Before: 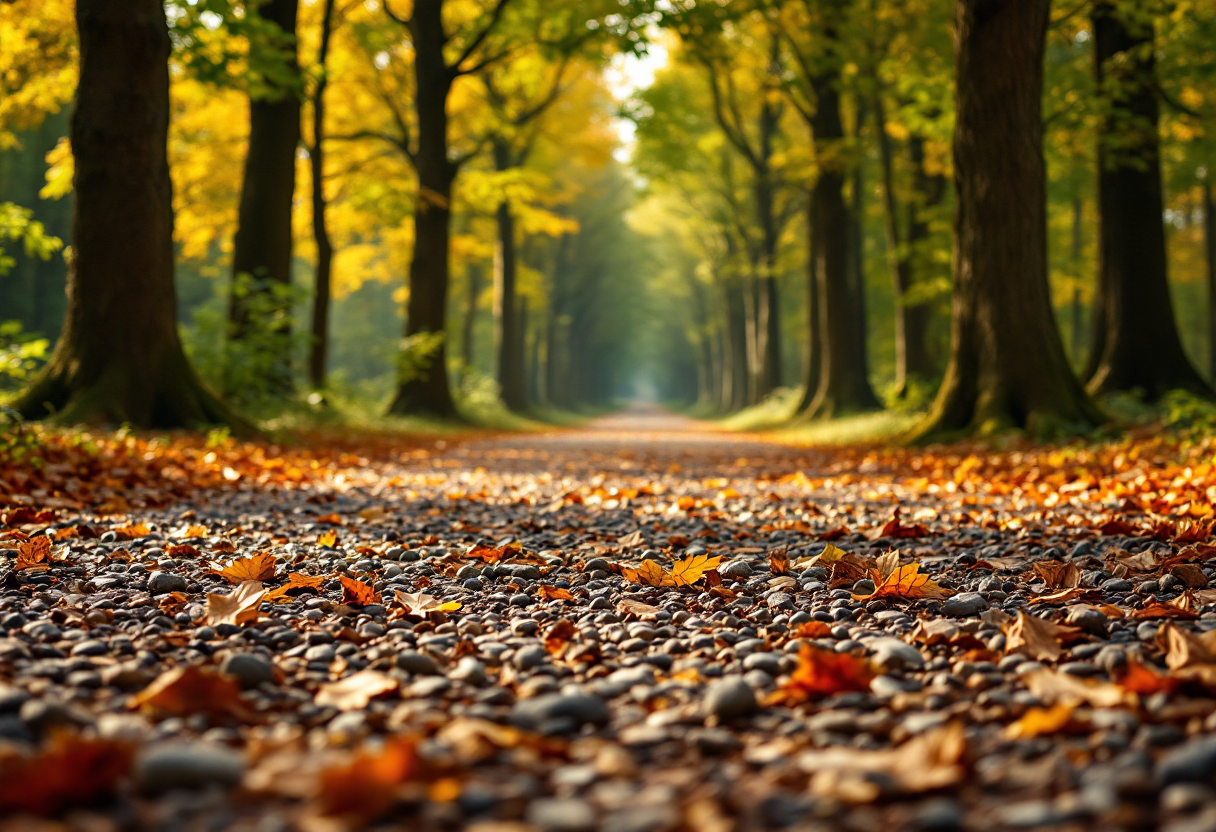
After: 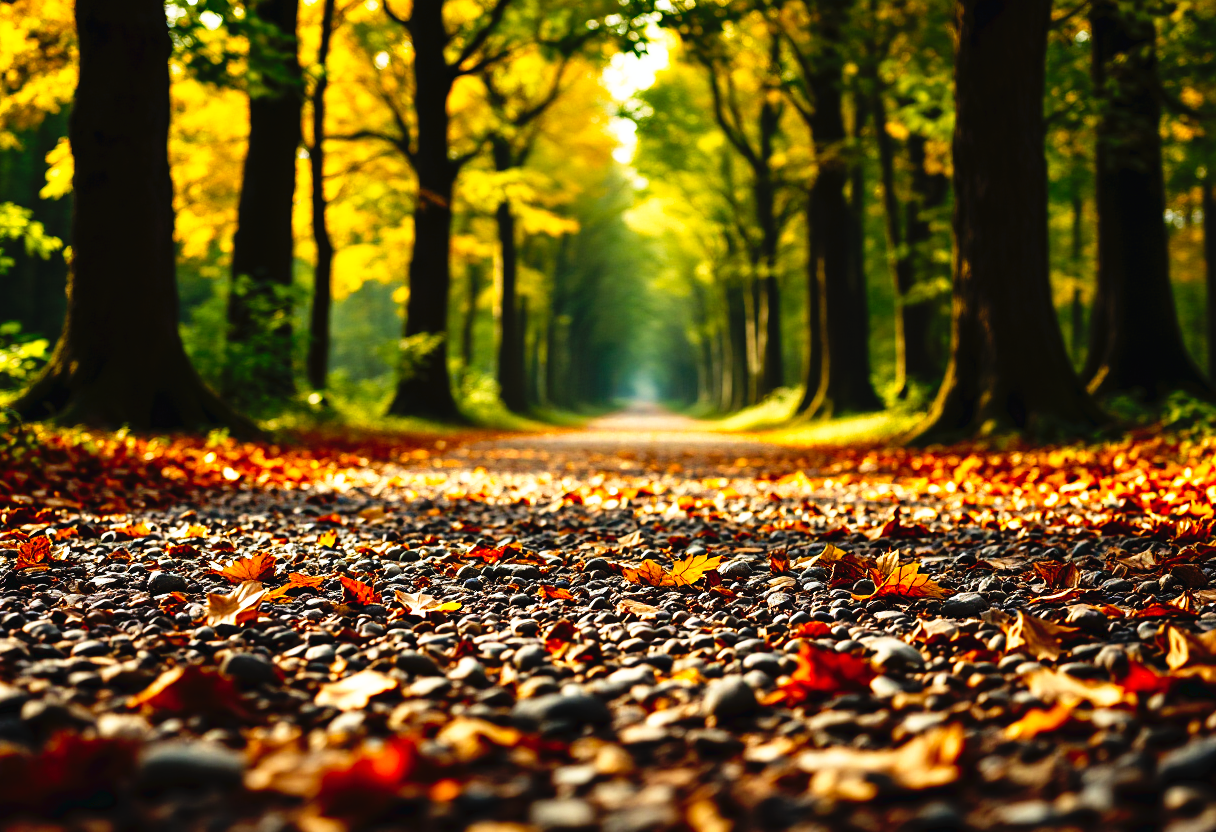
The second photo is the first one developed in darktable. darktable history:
tone curve: curves: ch0 [(0, 0) (0.003, 0.03) (0.011, 0.022) (0.025, 0.018) (0.044, 0.031) (0.069, 0.035) (0.1, 0.04) (0.136, 0.046) (0.177, 0.063) (0.224, 0.087) (0.277, 0.15) (0.335, 0.252) (0.399, 0.354) (0.468, 0.475) (0.543, 0.602) (0.623, 0.73) (0.709, 0.856) (0.801, 0.945) (0.898, 0.987) (1, 1)], preserve colors none
exposure: compensate highlight preservation false
white balance: red 0.978, blue 0.999
